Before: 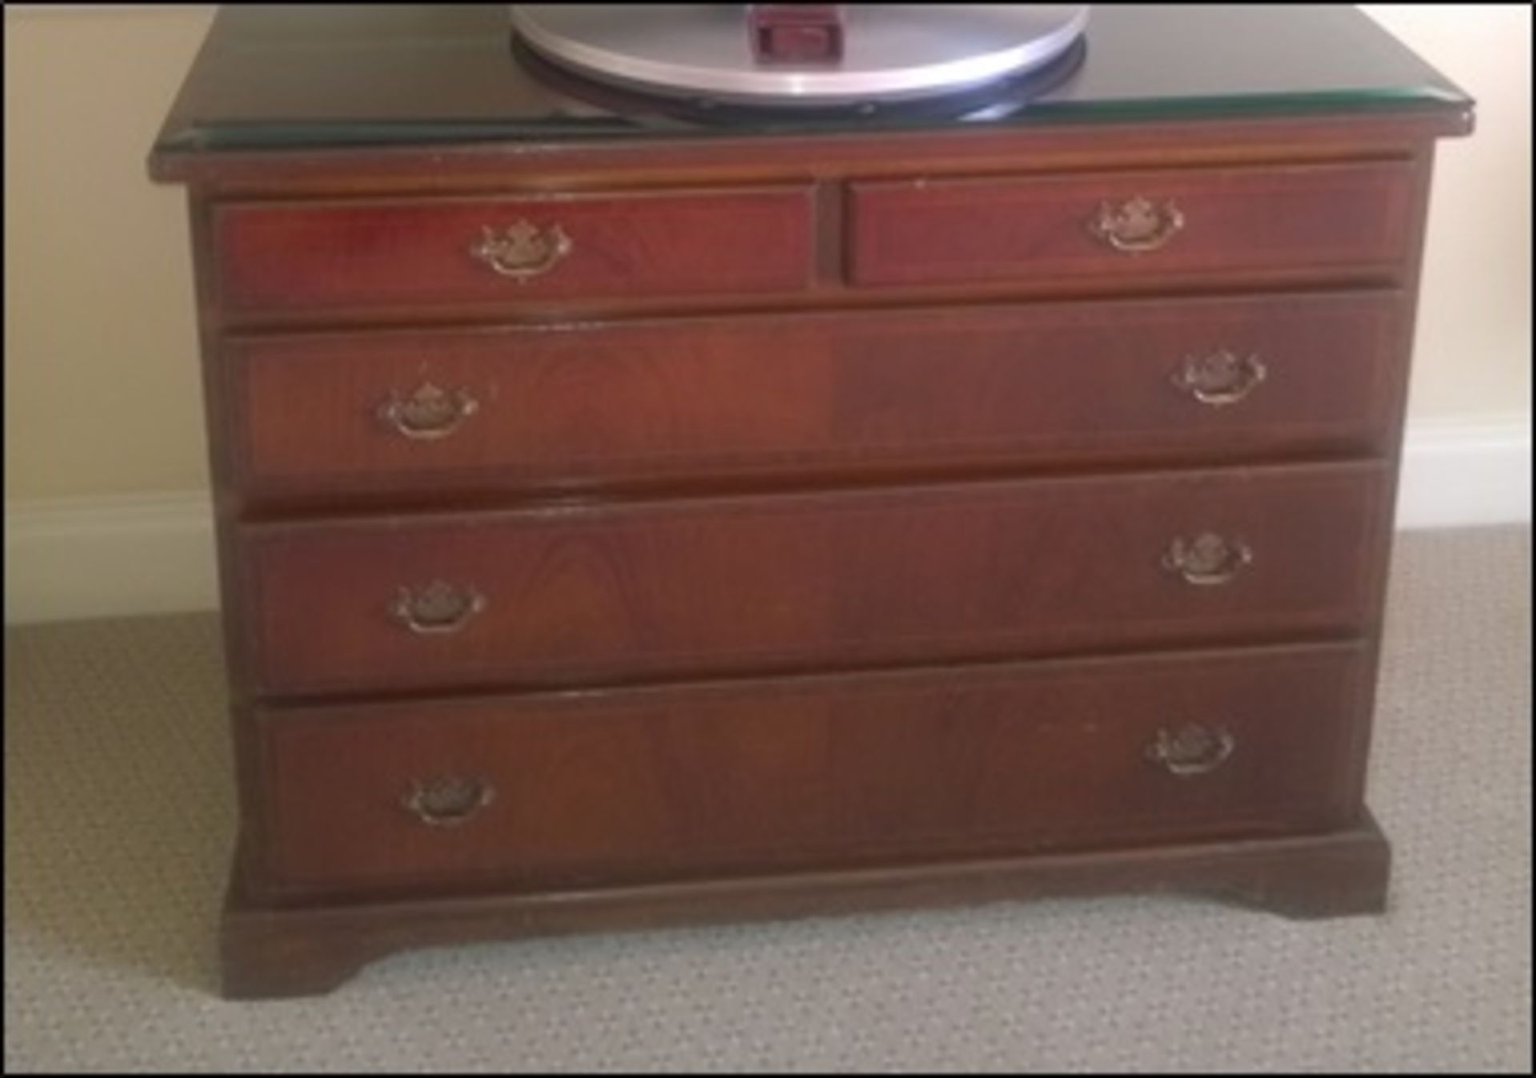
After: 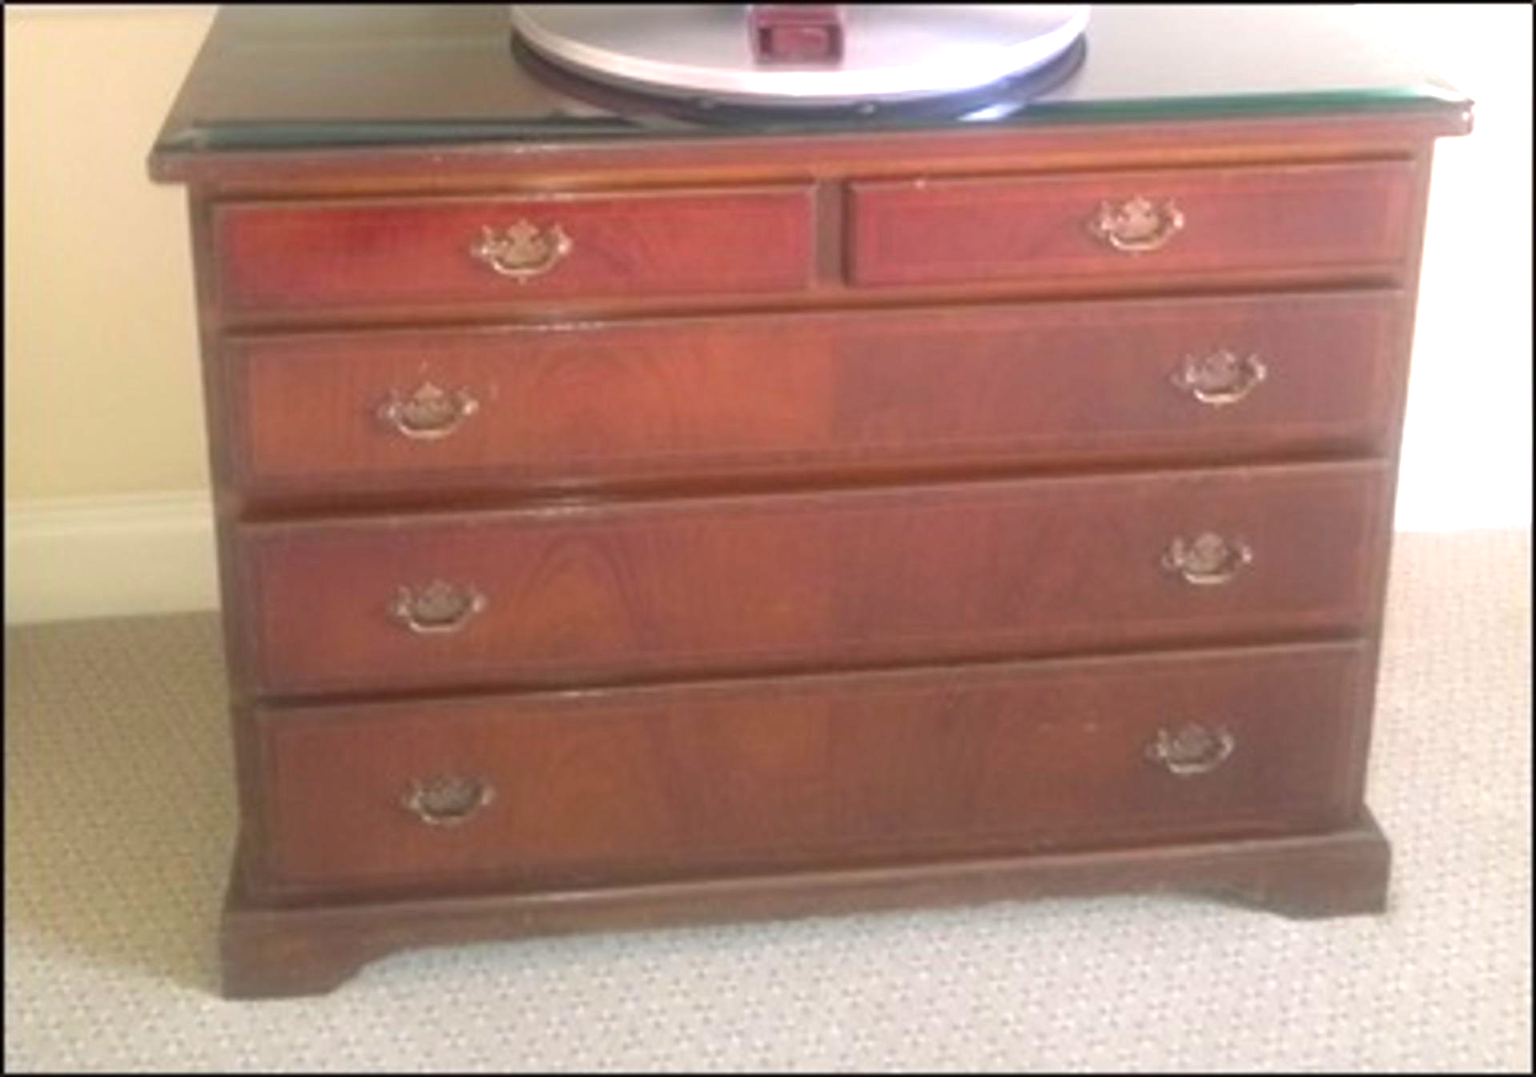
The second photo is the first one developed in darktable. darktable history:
exposure: black level correction 0, exposure 1.29 EV, compensate highlight preservation false
